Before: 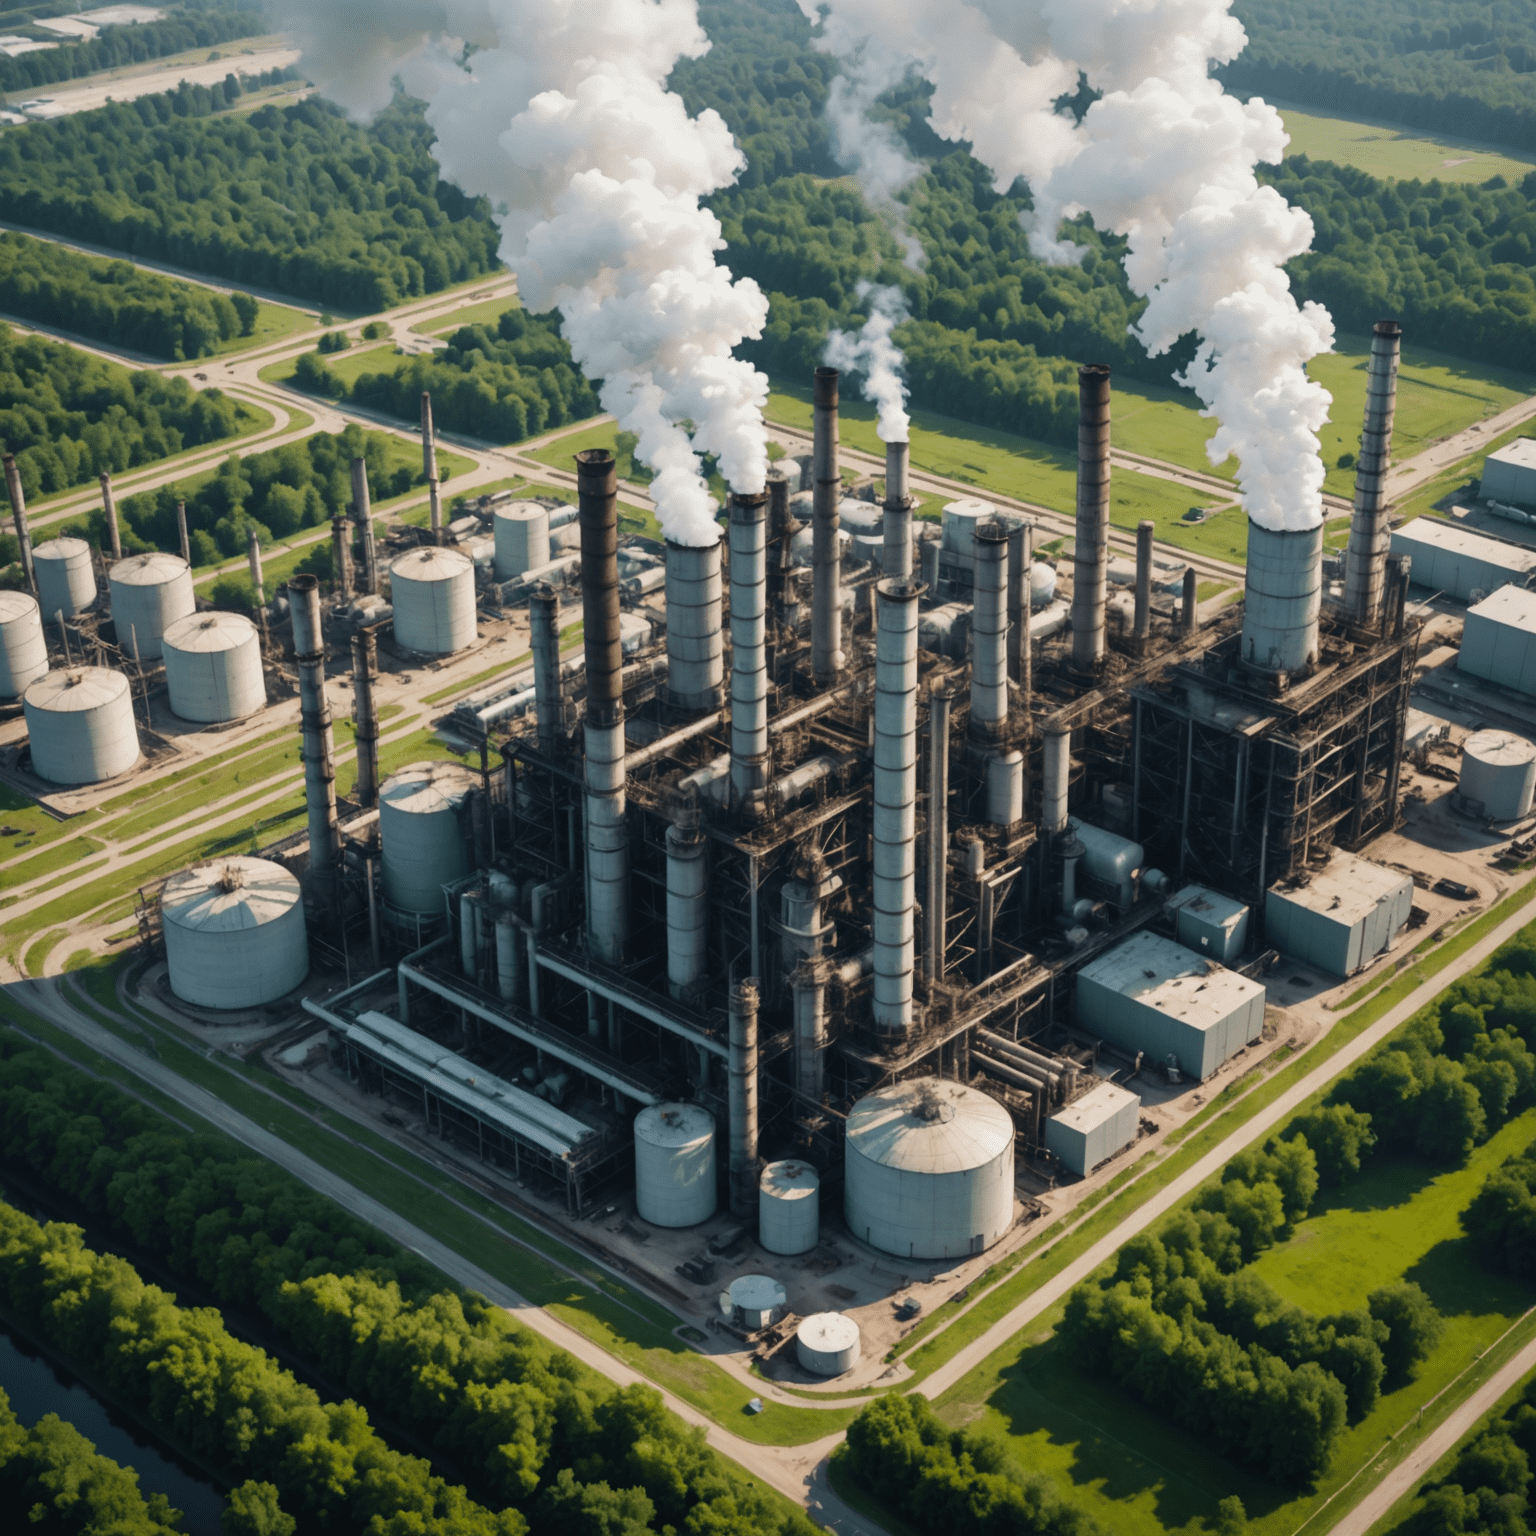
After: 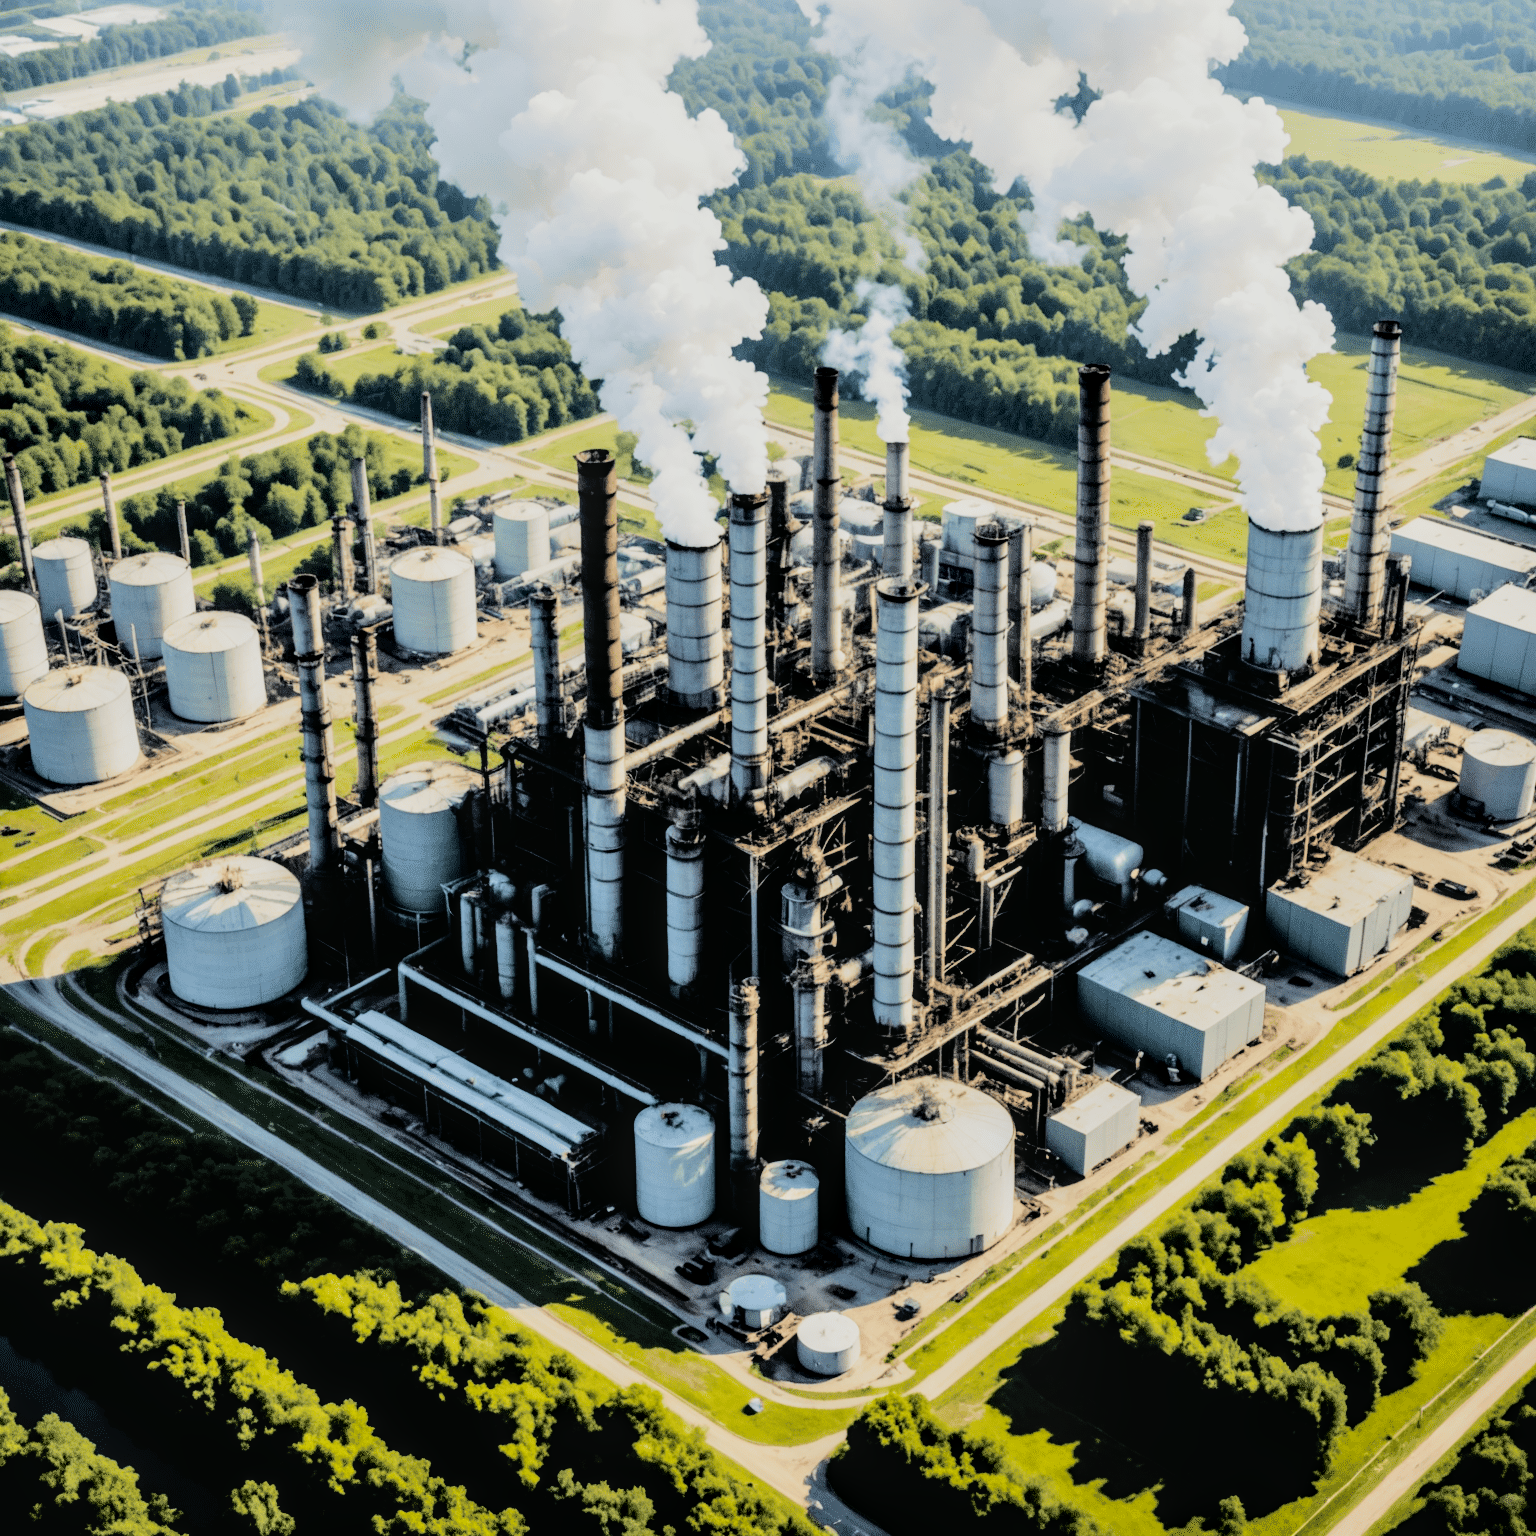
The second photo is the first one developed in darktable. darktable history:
filmic rgb: black relative exposure -3.21 EV, white relative exposure 7.02 EV, hardness 1.46, contrast 1.35
local contrast: on, module defaults
exposure: black level correction 0, exposure 0.9 EV, compensate highlight preservation false
tone equalizer: -8 EV -0.417 EV, -7 EV -0.389 EV, -6 EV -0.333 EV, -5 EV -0.222 EV, -3 EV 0.222 EV, -2 EV 0.333 EV, -1 EV 0.389 EV, +0 EV 0.417 EV, edges refinement/feathering 500, mask exposure compensation -1.57 EV, preserve details no
shadows and highlights: shadows 32, highlights -32, soften with gaussian
tone curve: curves: ch0 [(0, 0) (0.07, 0.052) (0.23, 0.254) (0.486, 0.53) (0.822, 0.825) (0.994, 0.955)]; ch1 [(0, 0) (0.226, 0.261) (0.379, 0.442) (0.469, 0.472) (0.495, 0.495) (0.514, 0.504) (0.561, 0.568) (0.59, 0.612) (1, 1)]; ch2 [(0, 0) (0.269, 0.299) (0.459, 0.441) (0.498, 0.499) (0.523, 0.52) (0.551, 0.576) (0.629, 0.643) (0.659, 0.681) (0.718, 0.764) (1, 1)], color space Lab, independent channels, preserve colors none
